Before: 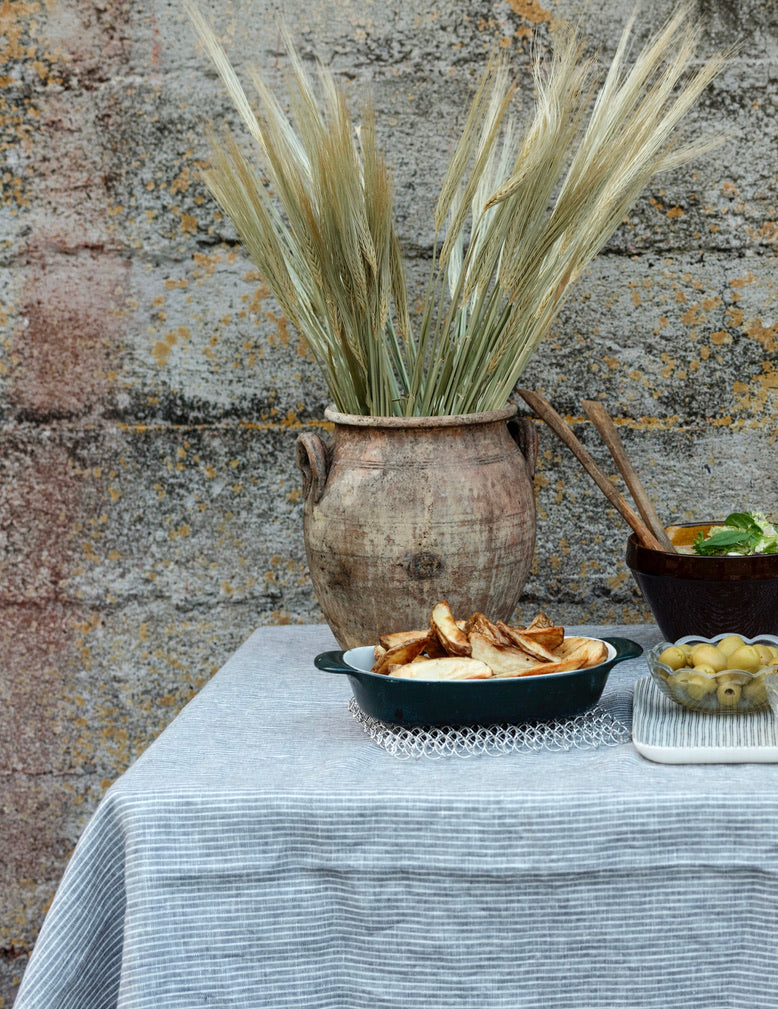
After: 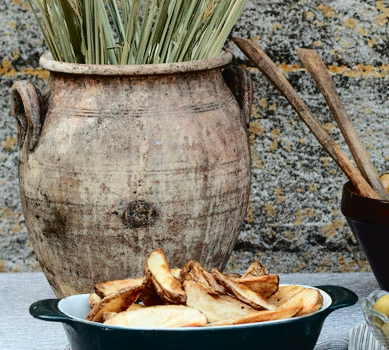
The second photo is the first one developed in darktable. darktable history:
crop: left 36.743%, top 34.935%, right 13.181%, bottom 30.357%
tone curve: curves: ch0 [(0, 0) (0.003, 0.03) (0.011, 0.032) (0.025, 0.035) (0.044, 0.038) (0.069, 0.041) (0.1, 0.058) (0.136, 0.091) (0.177, 0.133) (0.224, 0.181) (0.277, 0.268) (0.335, 0.363) (0.399, 0.461) (0.468, 0.554) (0.543, 0.633) (0.623, 0.709) (0.709, 0.784) (0.801, 0.869) (0.898, 0.938) (1, 1)], color space Lab, independent channels, preserve colors none
